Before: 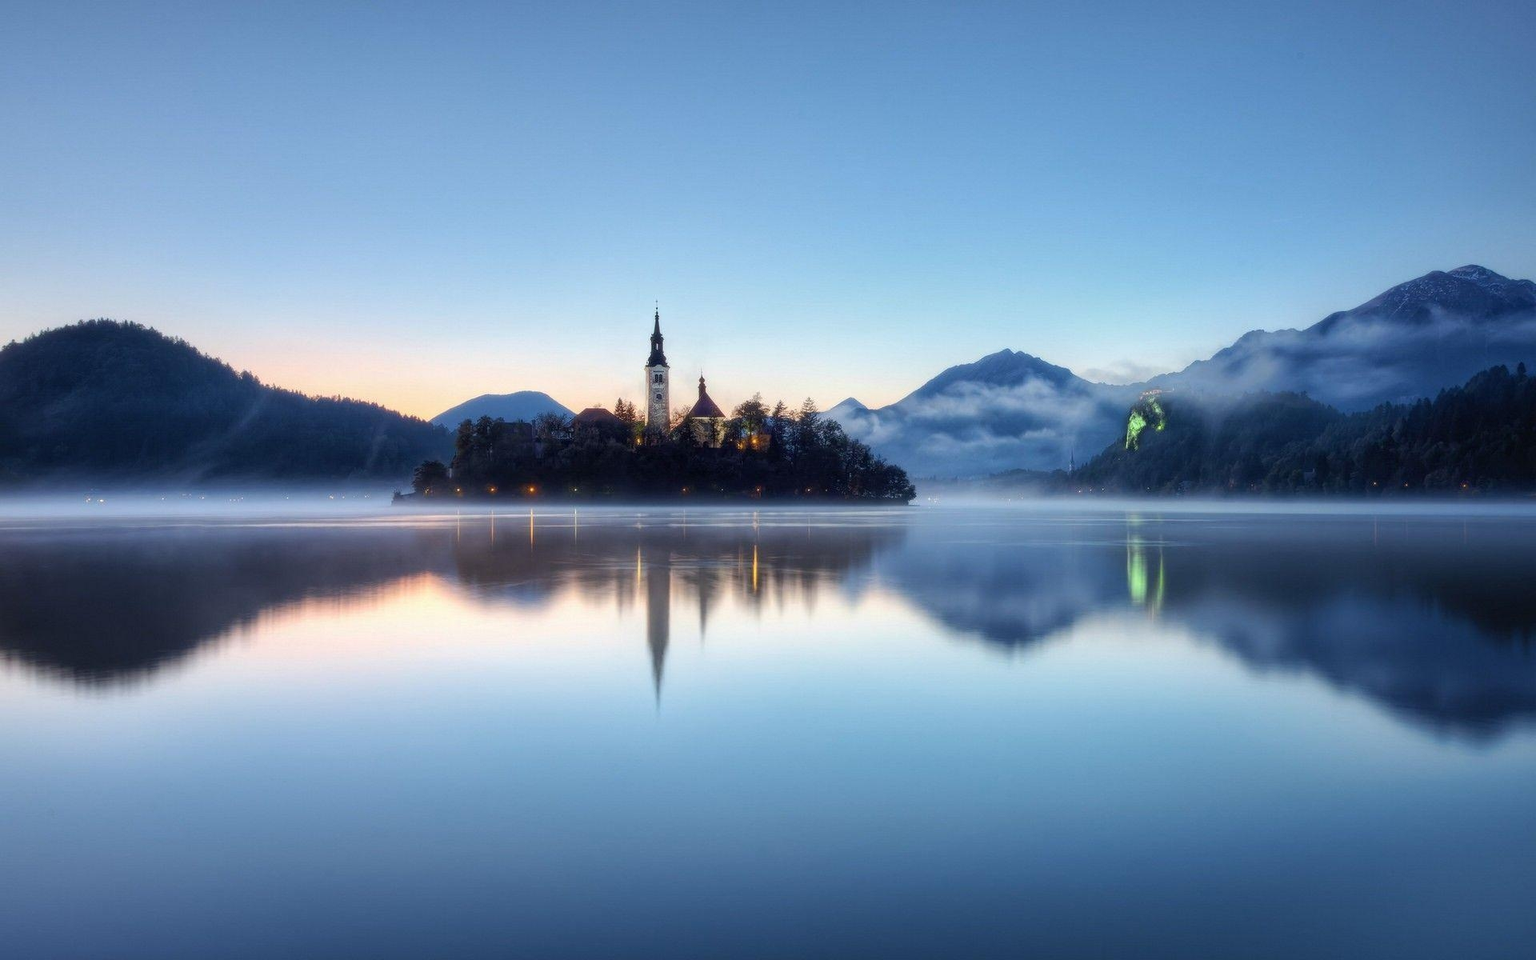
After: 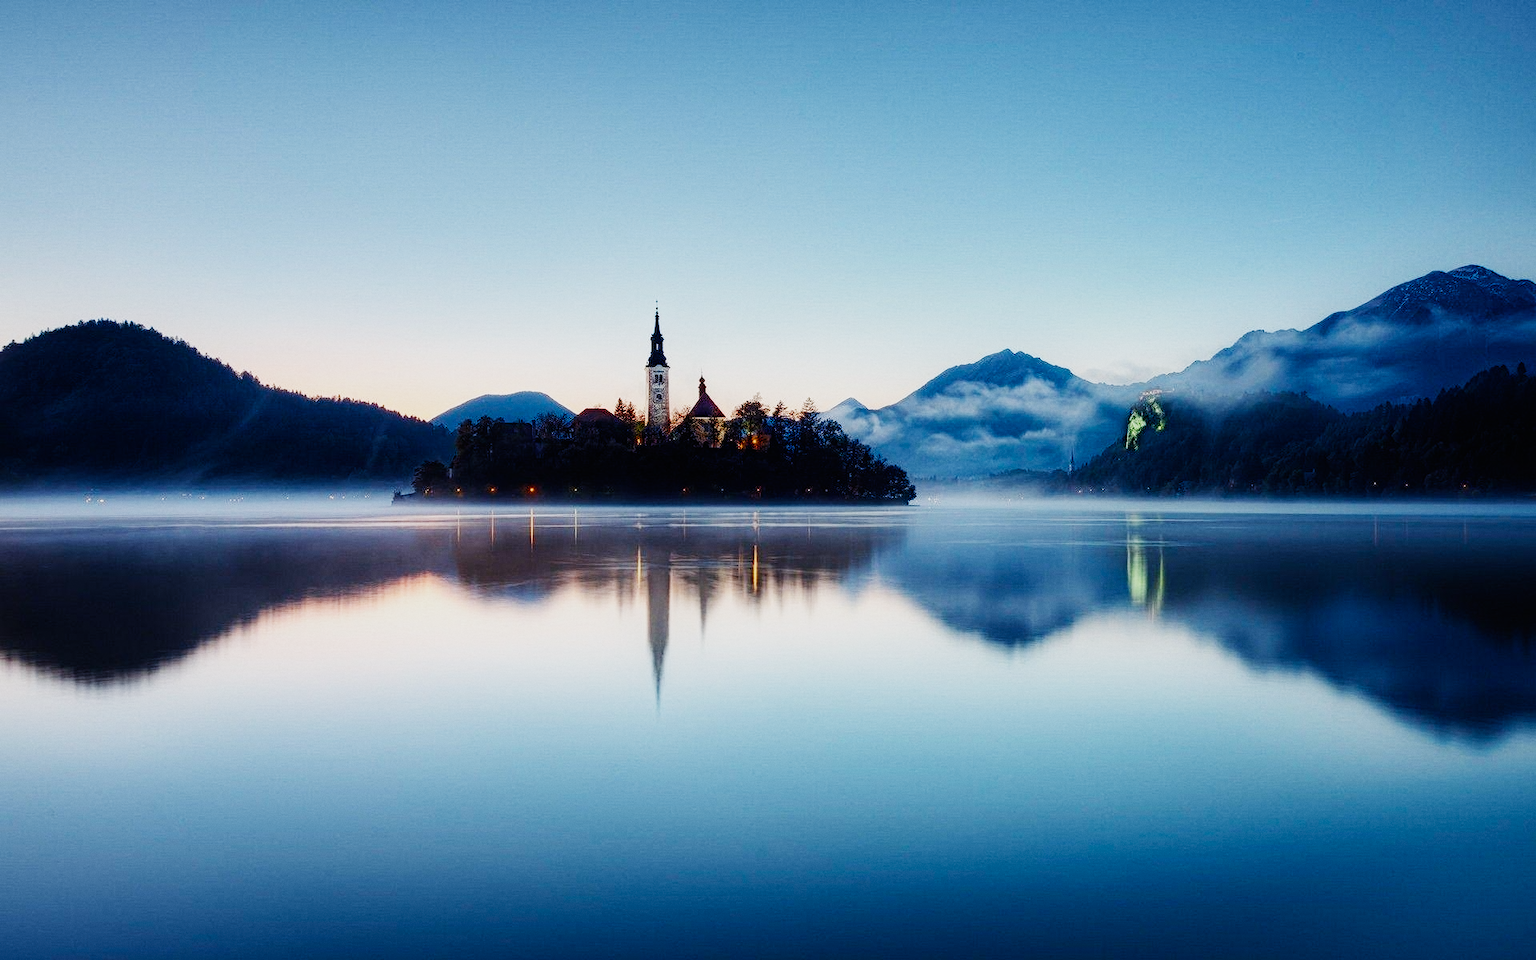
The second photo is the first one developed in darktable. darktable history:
contrast equalizer: y [[0.5, 0.486, 0.447, 0.446, 0.489, 0.5], [0.5 ×6], [0.5 ×6], [0 ×6], [0 ×6]]
color equalizer: saturation › orange 1.03, saturation › green 0.92, saturation › blue 1.05, hue › yellow -4.8, hue › green 2.4, brightness › red 0.96, brightness › orange 1.04, brightness › yellow 1.04, brightness › green 0.9, brightness › cyan 0.953, brightness › blue 0.92, brightness › lavender 0.98, brightness › magenta 0.98 | blend: blend mode normal, opacity 100%; mask: uniform (no mask)
diffuse or sharpen "_builtin_sharpen demosaicing | AA filter": edge sensitivity 1, 1st order anisotropy 100%, 2nd order anisotropy 100%, 3rd order anisotropy 100%, 4th order anisotropy 100%, 1st order speed -25%, 2nd order speed -25%, 3rd order speed -25%, 4th order speed -25%
diffuse or sharpen "_builtin_local contrast | fast": radius span 512, edge sensitivity 0.01, edge threshold 0.05, 3rd order anisotropy 500%, 3rd order speed -50%, central radius 512
diffuse or sharpen "_builtin_lens deblur | medium": iterations 16, radius span 10, edge sensitivity 3, edge threshold 1, 1st order anisotropy 100%, 3rd order anisotropy 100%, 1st order speed -25%, 2nd order speed 12.5%, 3rd order speed -50%, 4th order speed 25%
diffuse or sharpen "bloom 20%": radius span 32, 1st order speed 50%, 2nd order speed 50%, 3rd order speed 50%, 4th order speed 50% | blend: blend mode normal, opacity 20%; mask: uniform (no mask)
grain "film": coarseness 0.09 ISO, strength 10%
rgb primaries "creative|lucid": red purity 1.05, green hue 0.035, green purity 1.05, blue hue -0.052, blue purity 1.1
sigmoid: contrast 1.7, skew -0.2, preserve hue 0%, red attenuation 0.1, red rotation 0.035, green attenuation 0.1, green rotation -0.017, blue attenuation 0.15, blue rotation -0.052, base primaries Rec2020
color balance rgb "creative|lucid": shadows lift › chroma 1%, shadows lift › hue 28.8°, power › hue 60°, highlights gain › chroma 1%, highlights gain › hue 60°, global offset › luminance 0.25%, perceptual saturation grading › highlights -20%, perceptual saturation grading › shadows 20%, perceptual brilliance grading › highlights 10%, perceptual brilliance grading › shadows -5%, global vibrance 19.67%
